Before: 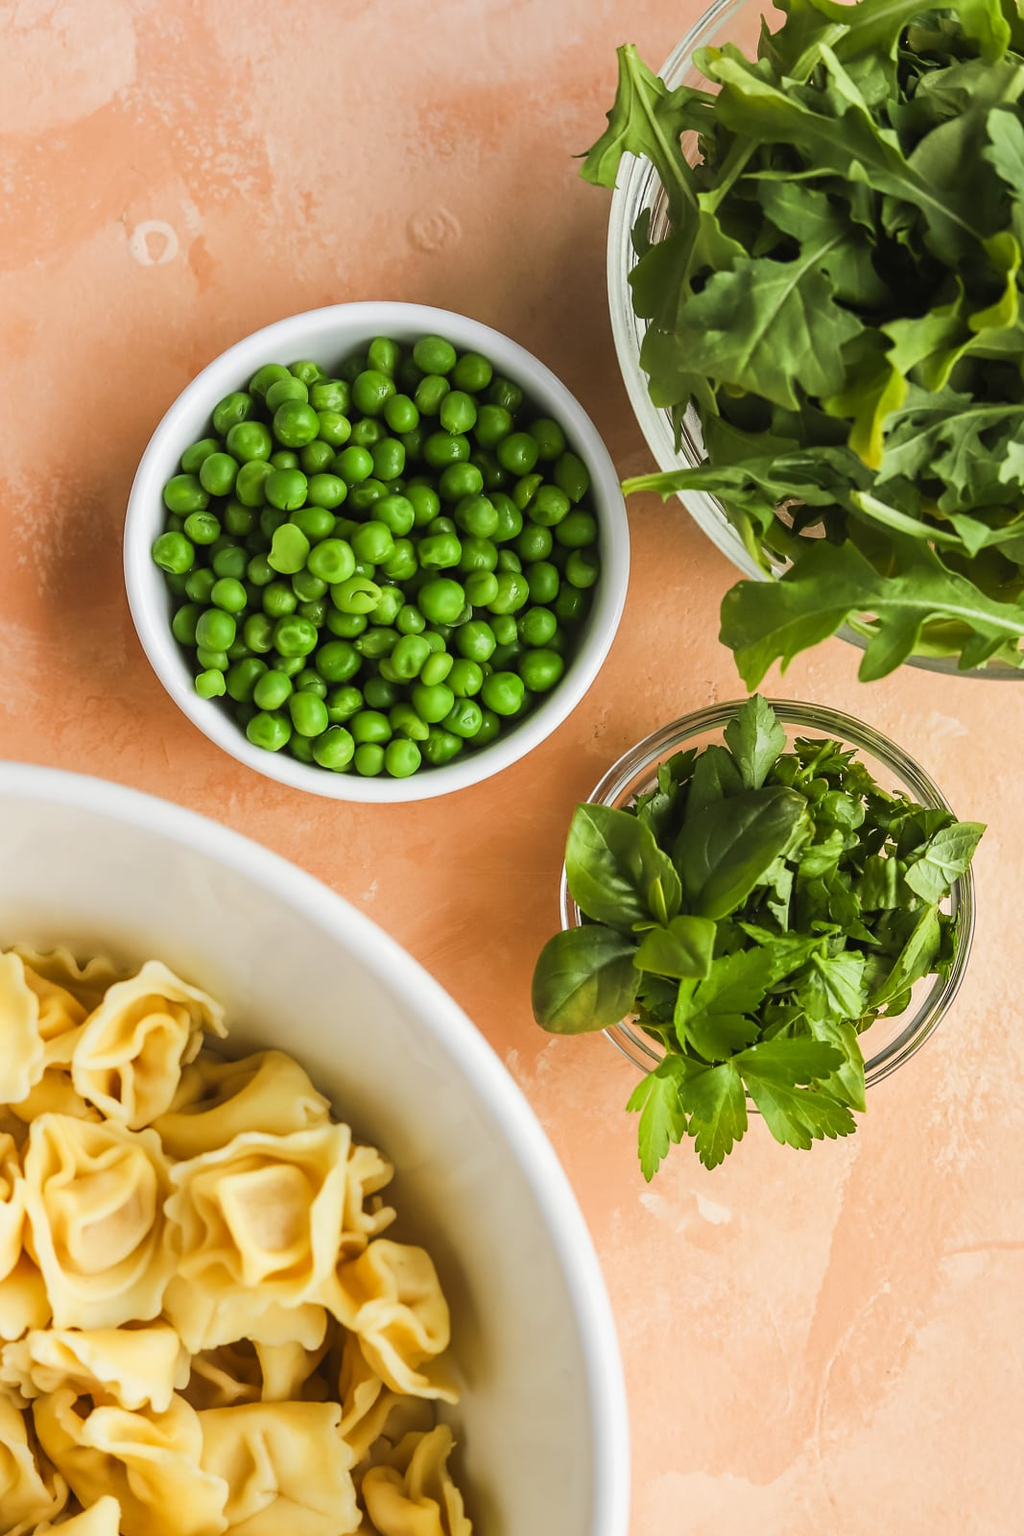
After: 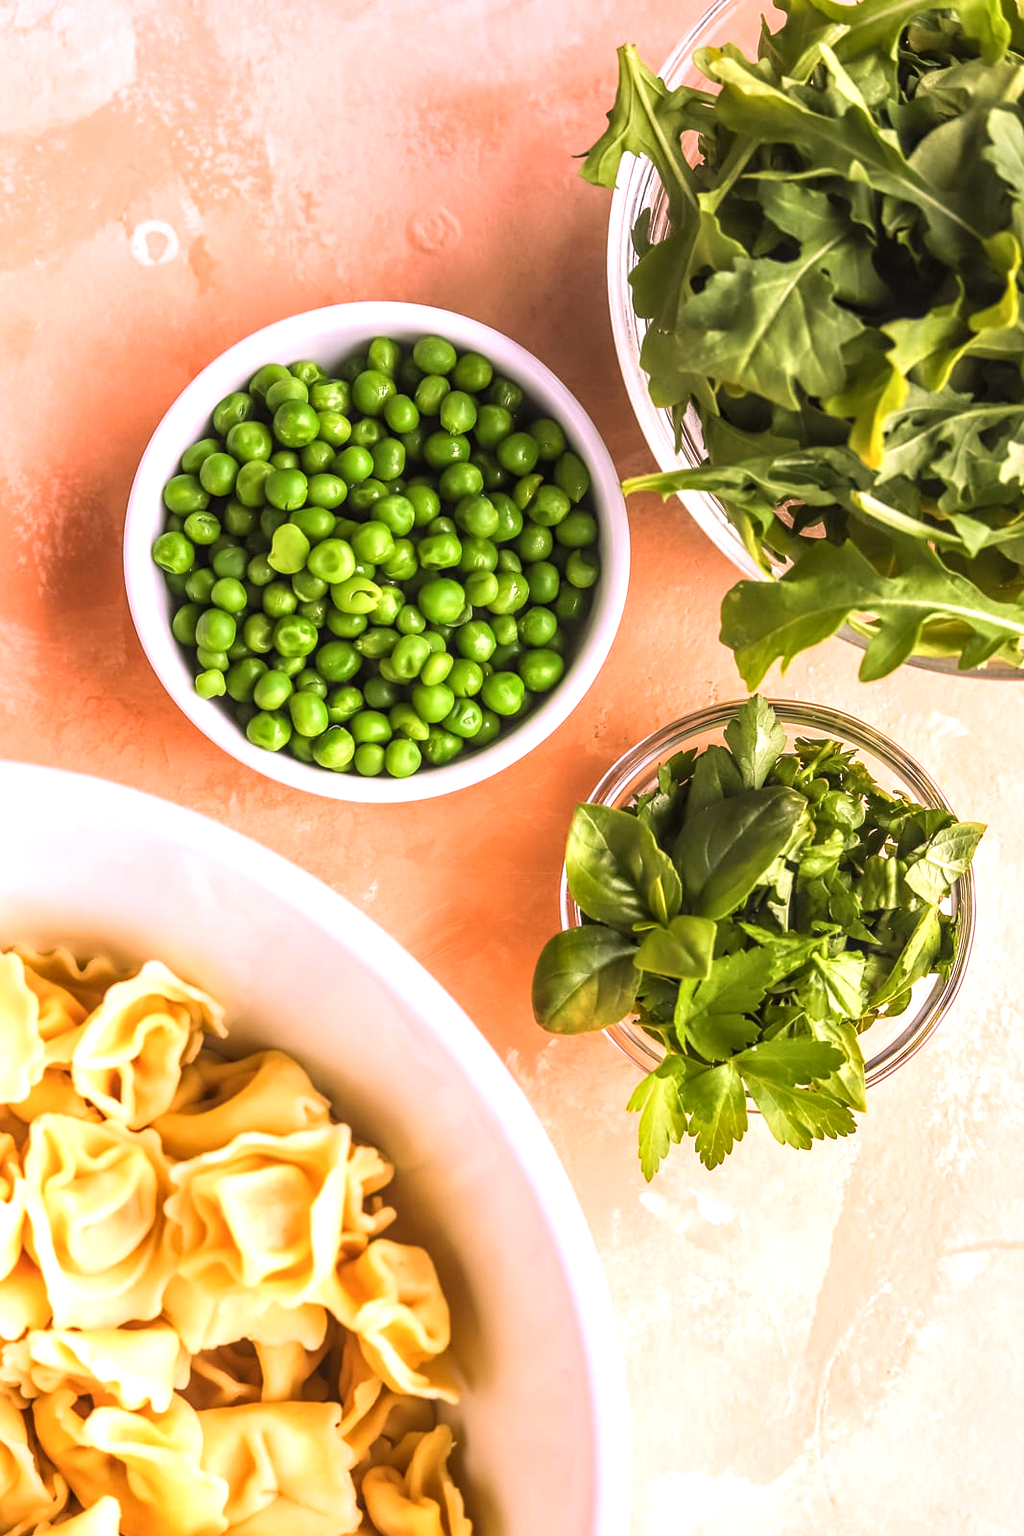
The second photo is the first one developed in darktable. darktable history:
color balance rgb: on, module defaults
local contrast: on, module defaults
white balance: red 1.188, blue 1.11
exposure: exposure 0.559 EV
